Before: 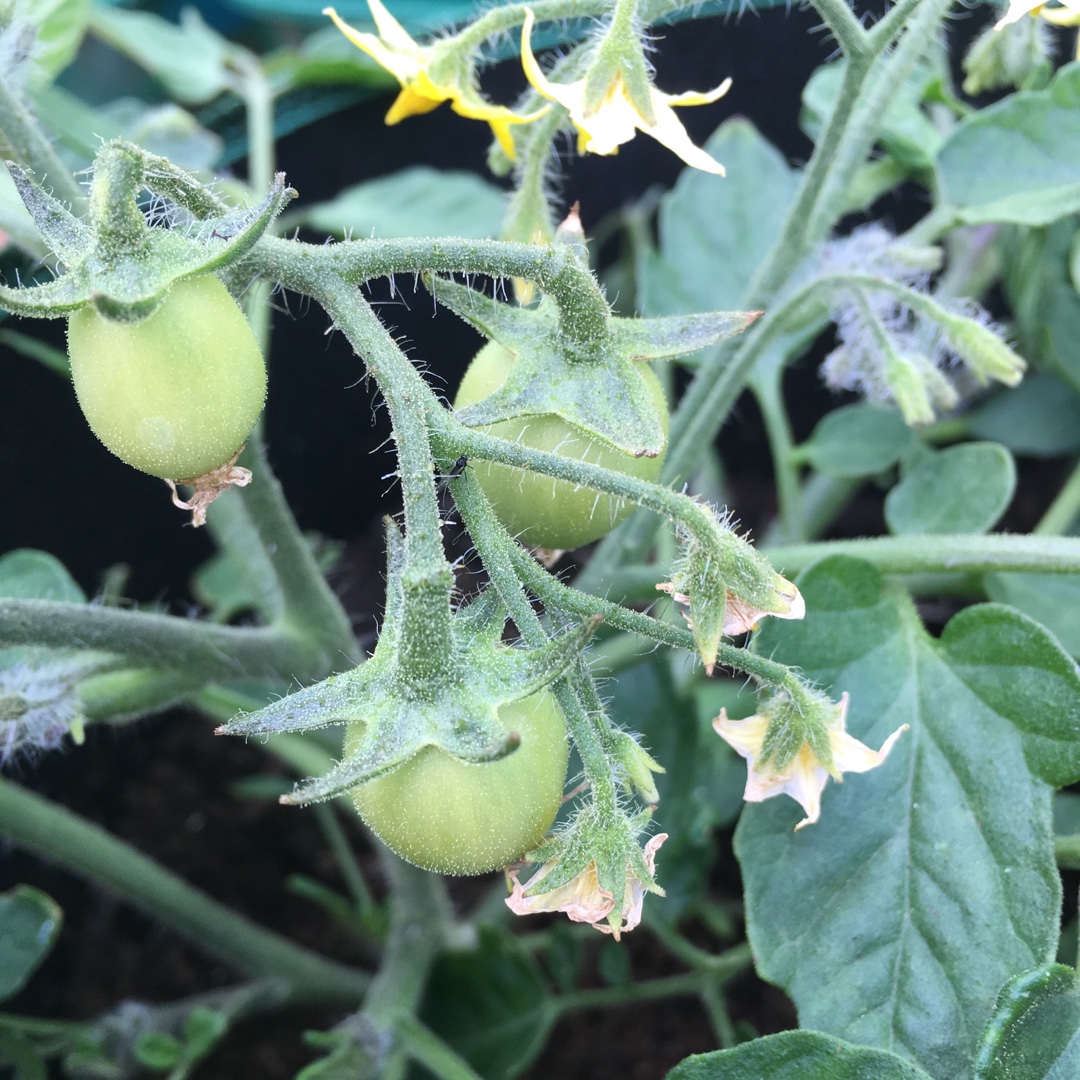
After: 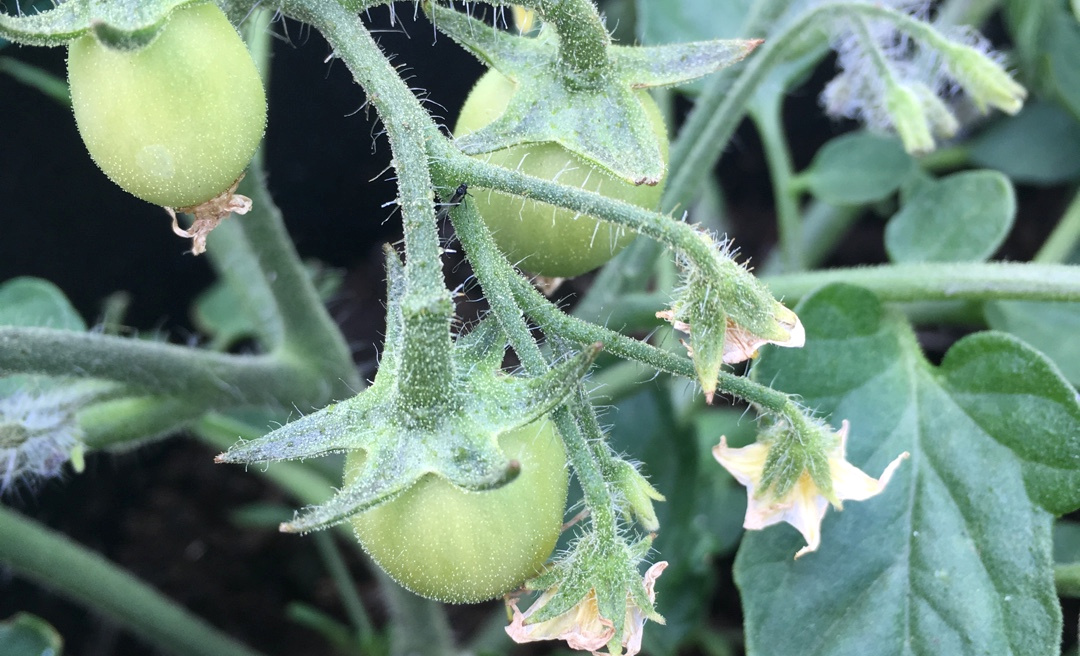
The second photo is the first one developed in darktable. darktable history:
local contrast: mode bilateral grid, contrast 20, coarseness 51, detail 119%, midtone range 0.2
crop and rotate: top 25.192%, bottom 14.047%
